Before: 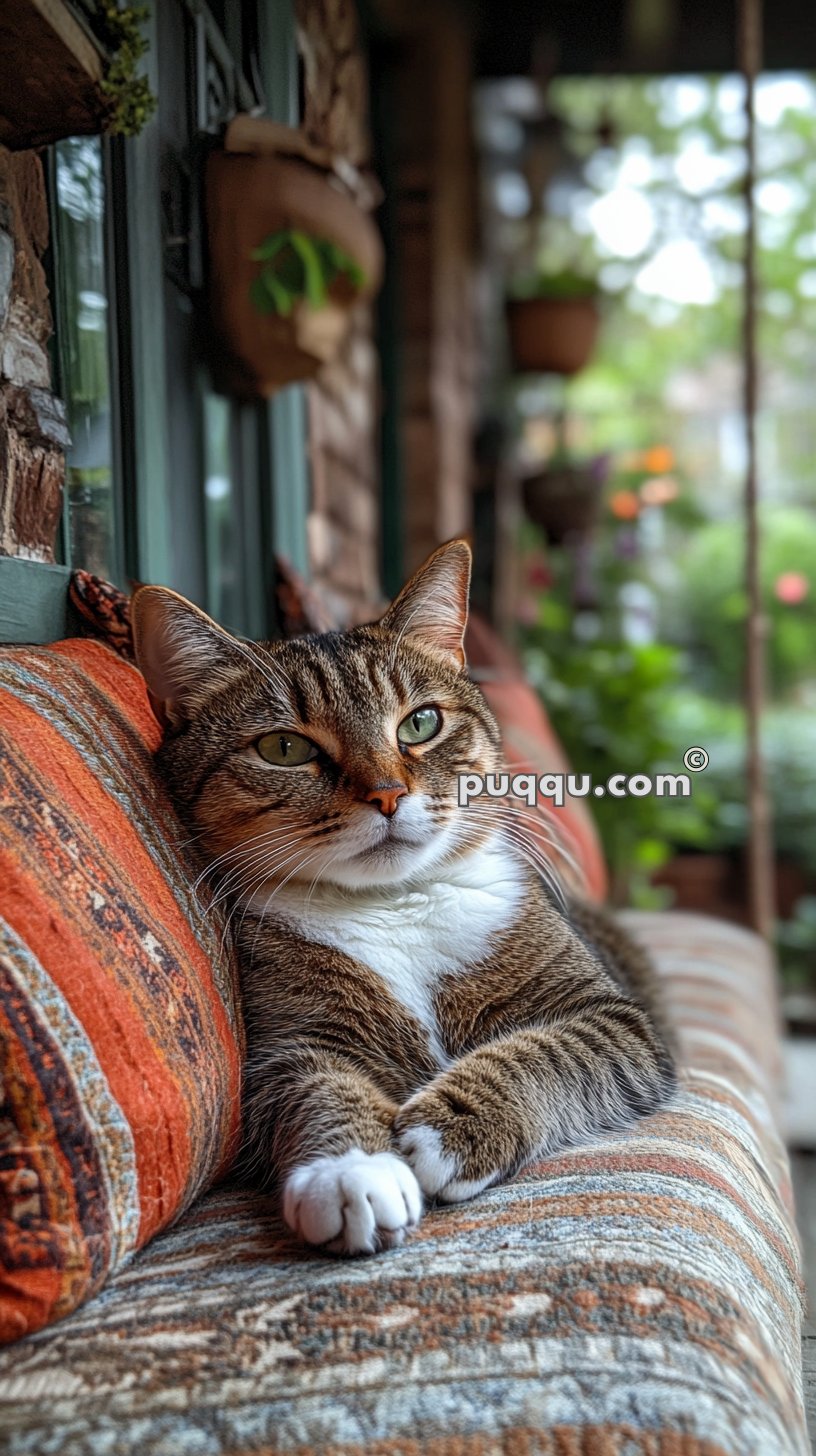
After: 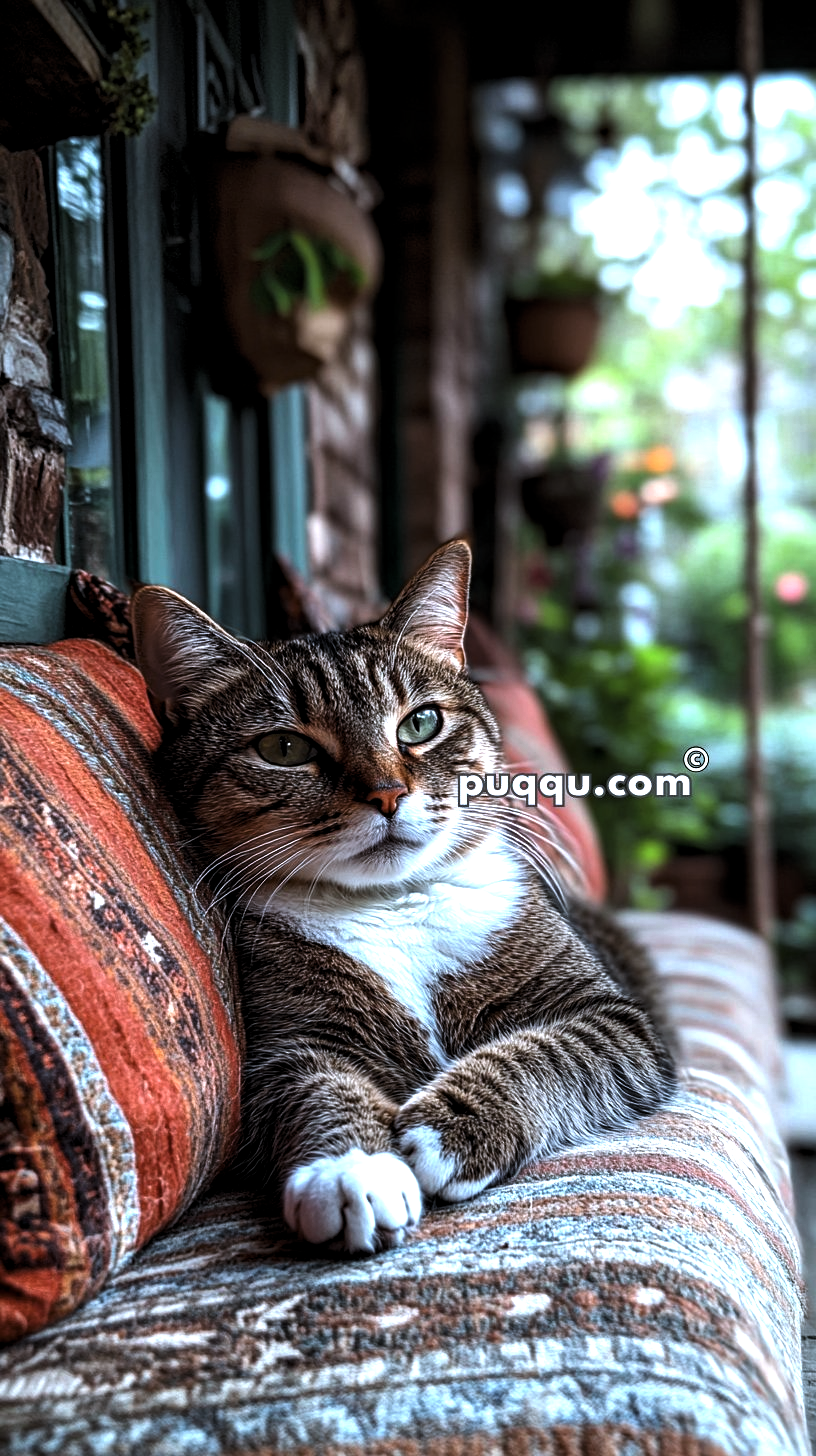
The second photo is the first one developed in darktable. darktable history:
haze removal: strength 0.126, distance 0.253, compatibility mode true, adaptive false
levels: black 0.081%, levels [0.044, 0.475, 0.791]
color correction: highlights a* -2.42, highlights b* -18.43
